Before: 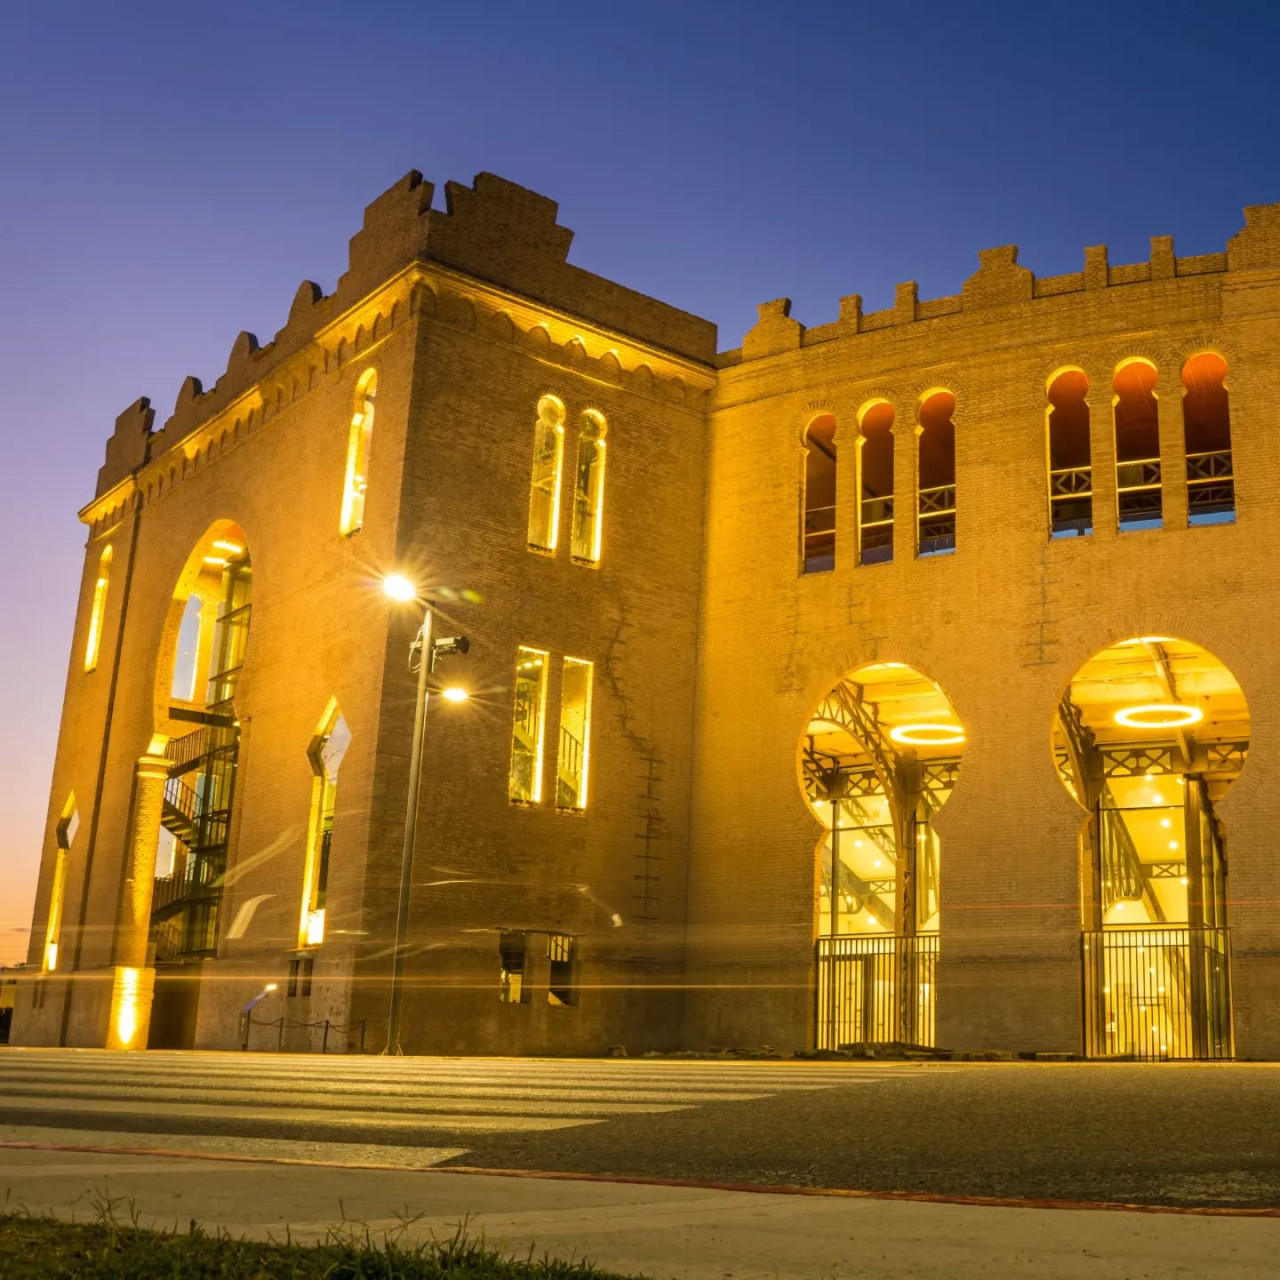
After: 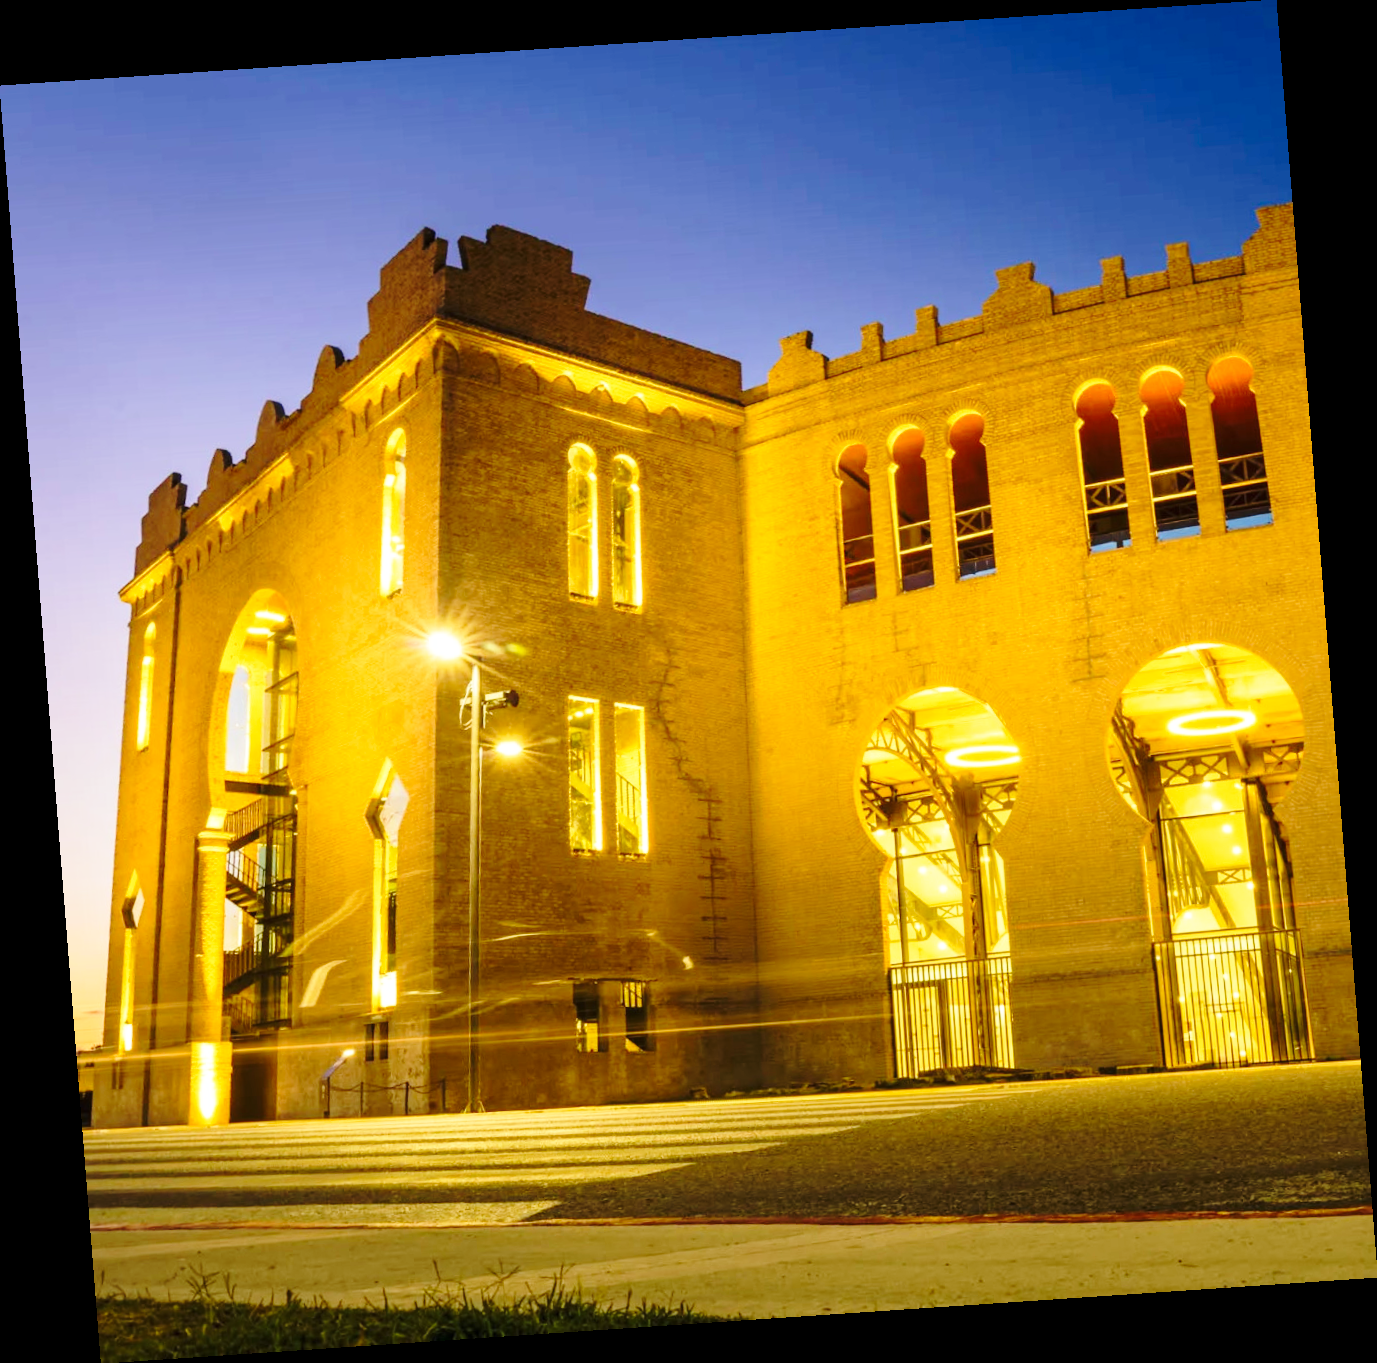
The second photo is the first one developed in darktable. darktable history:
white balance: red 0.978, blue 0.999
rotate and perspective: rotation -4.2°, shear 0.006, automatic cropping off
base curve: curves: ch0 [(0, 0) (0.036, 0.037) (0.121, 0.228) (0.46, 0.76) (0.859, 0.983) (1, 1)], preserve colors none
